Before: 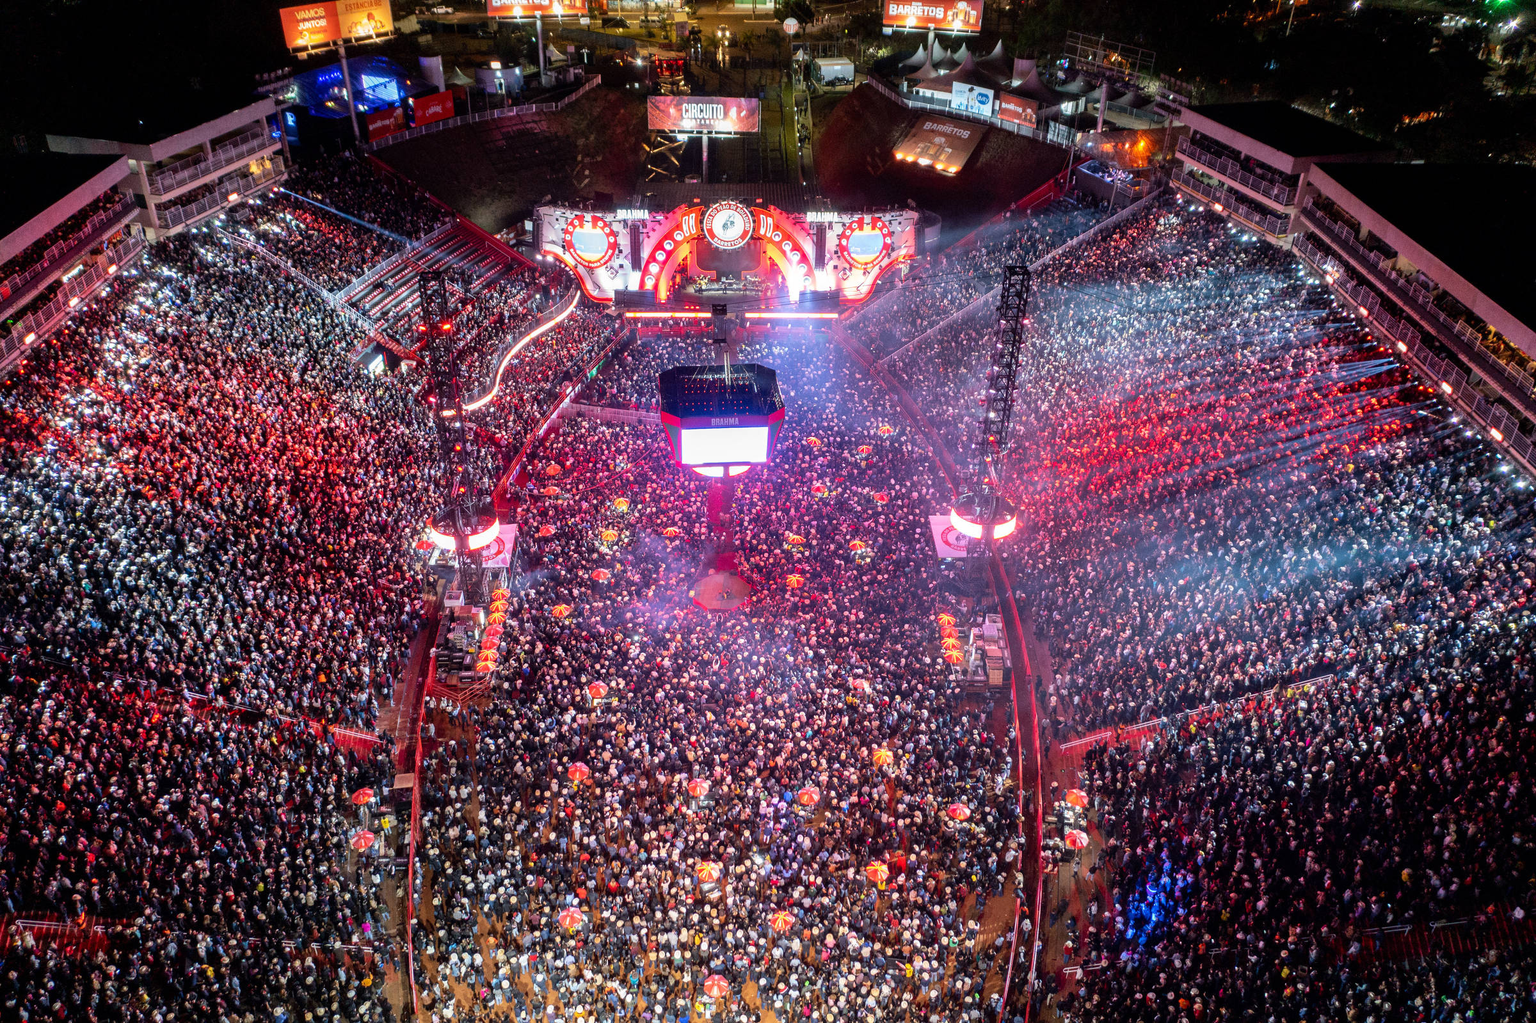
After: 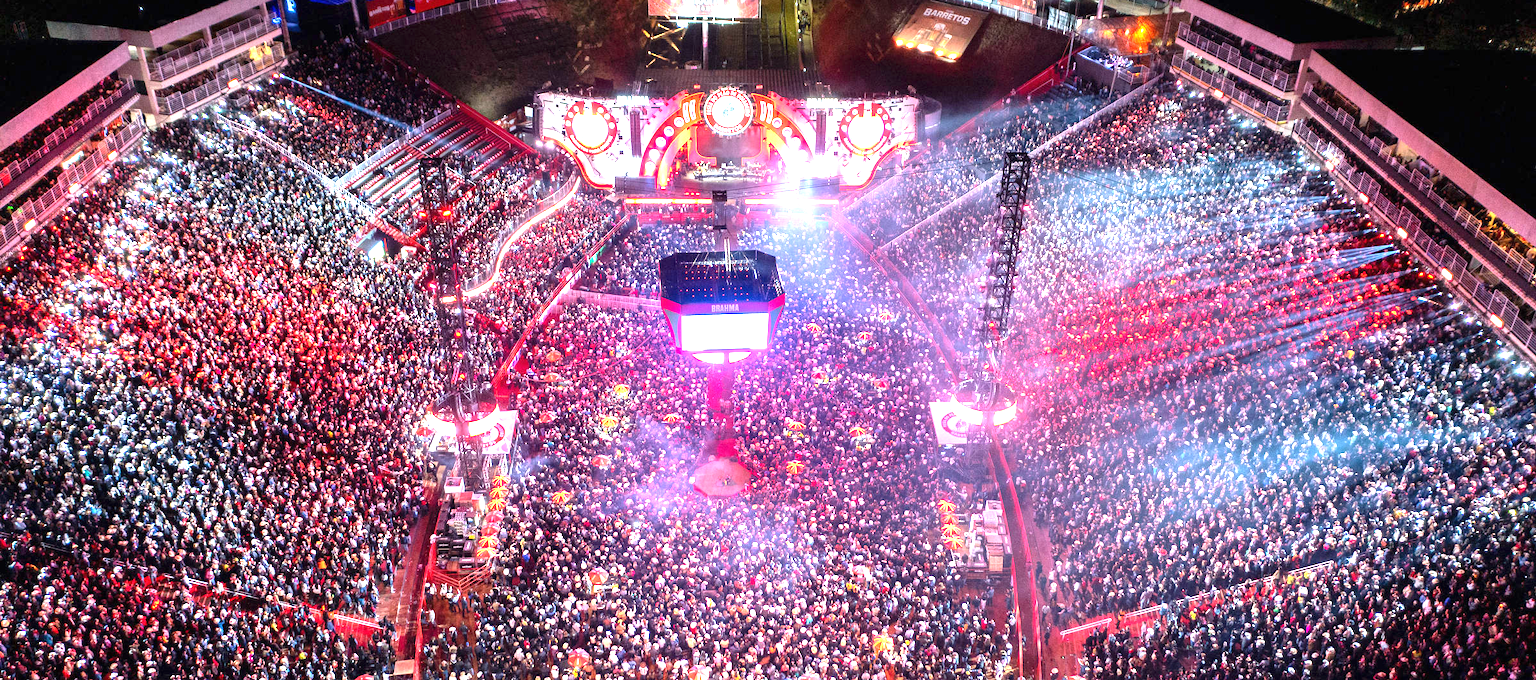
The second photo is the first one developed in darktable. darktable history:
exposure: black level correction 0, exposure 1.446 EV, compensate exposure bias true, compensate highlight preservation false
crop: top 11.149%, bottom 22.288%
